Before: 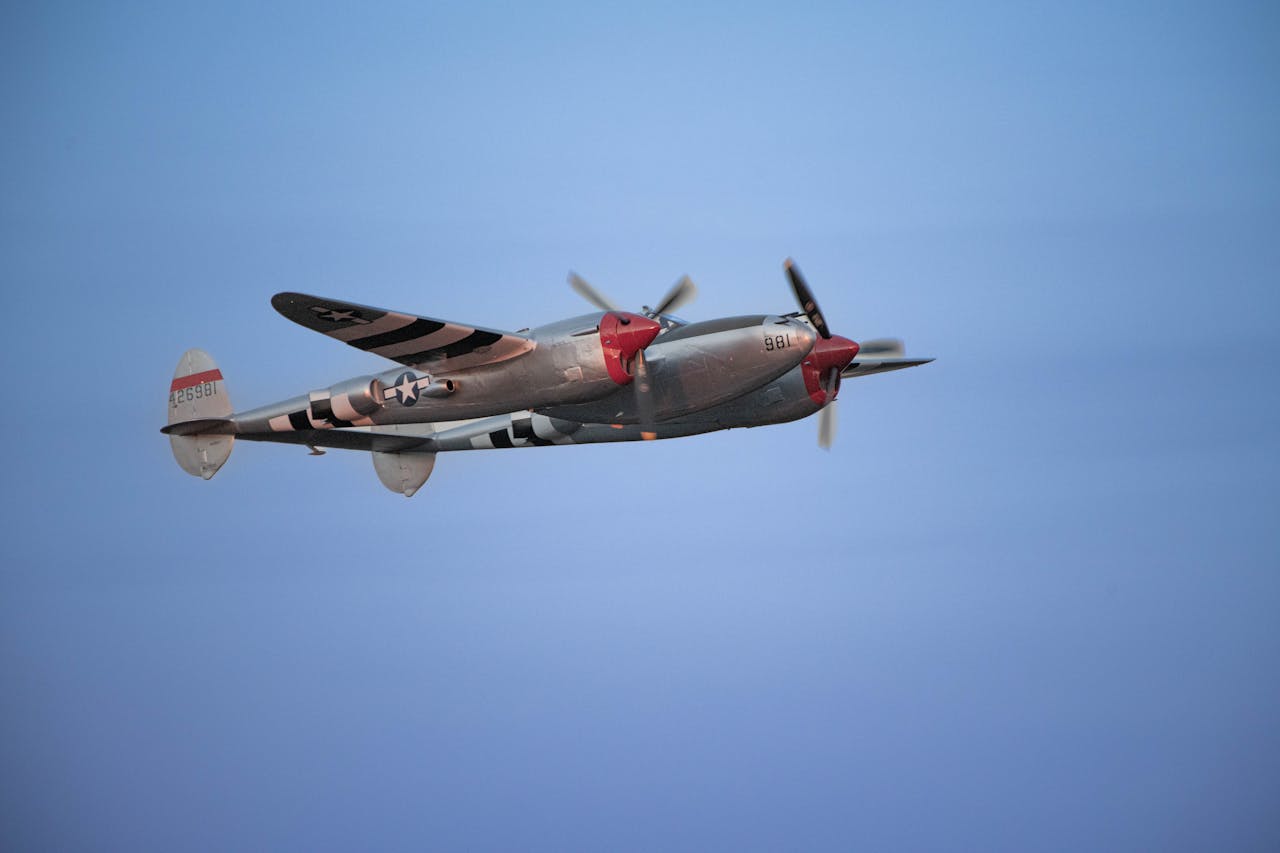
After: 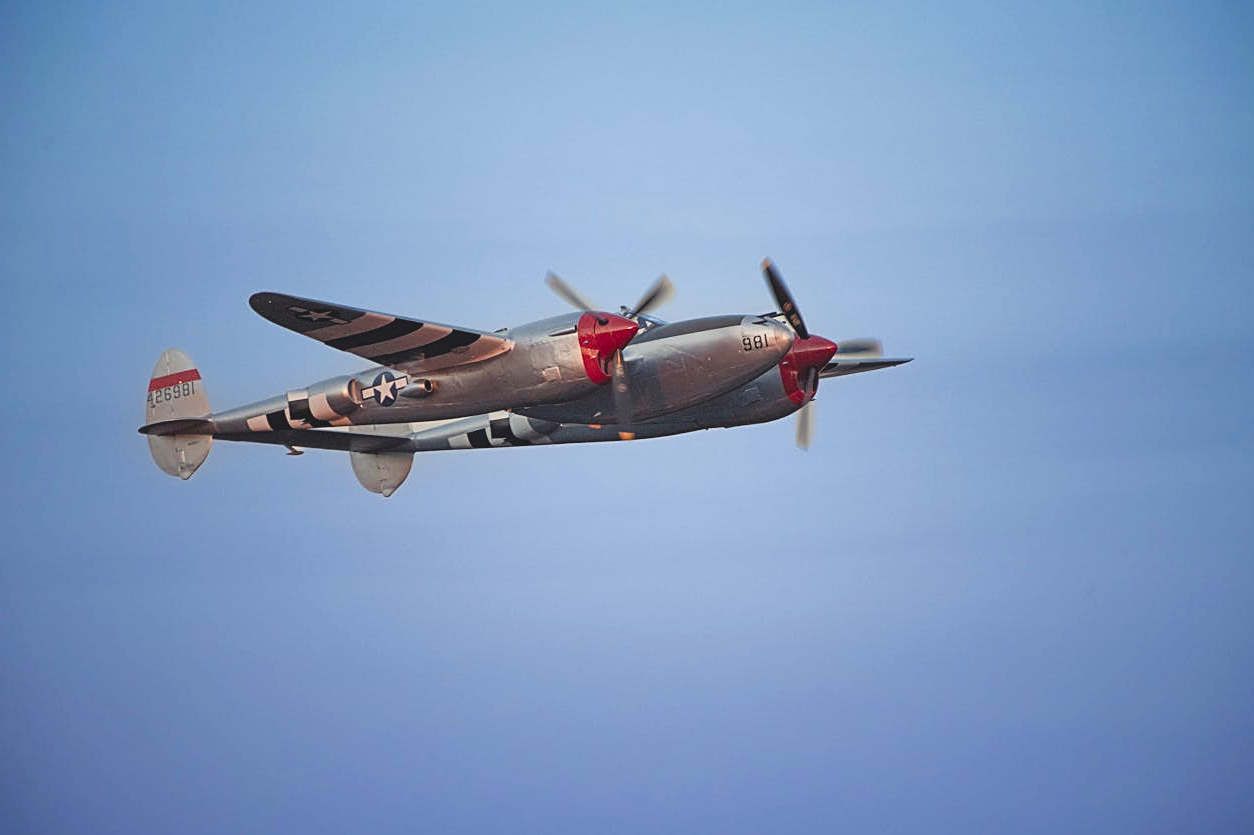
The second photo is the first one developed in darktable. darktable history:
color balance rgb: shadows lift › chroma 3%, shadows lift › hue 280.8°, power › hue 330°, highlights gain › chroma 3%, highlights gain › hue 75.6°, global offset › luminance 1.5%, perceptual saturation grading › global saturation 20%, perceptual saturation grading › highlights -25%, perceptual saturation grading › shadows 50%, global vibrance 30%
crop: left 1.743%, right 0.268%, bottom 2.011%
sharpen: on, module defaults
contrast brightness saturation: contrast 0.11, saturation -0.17
